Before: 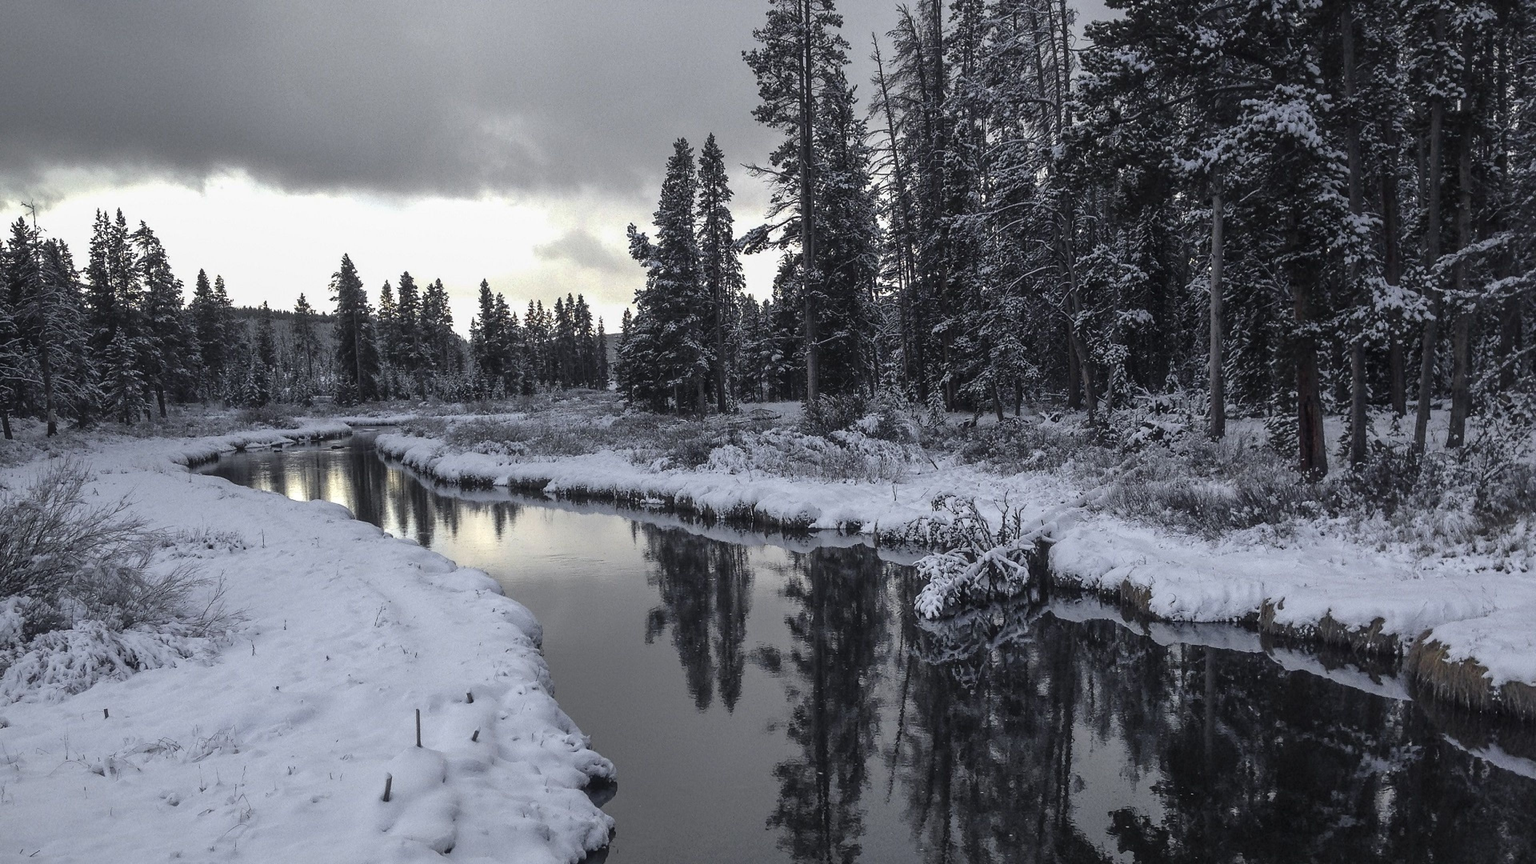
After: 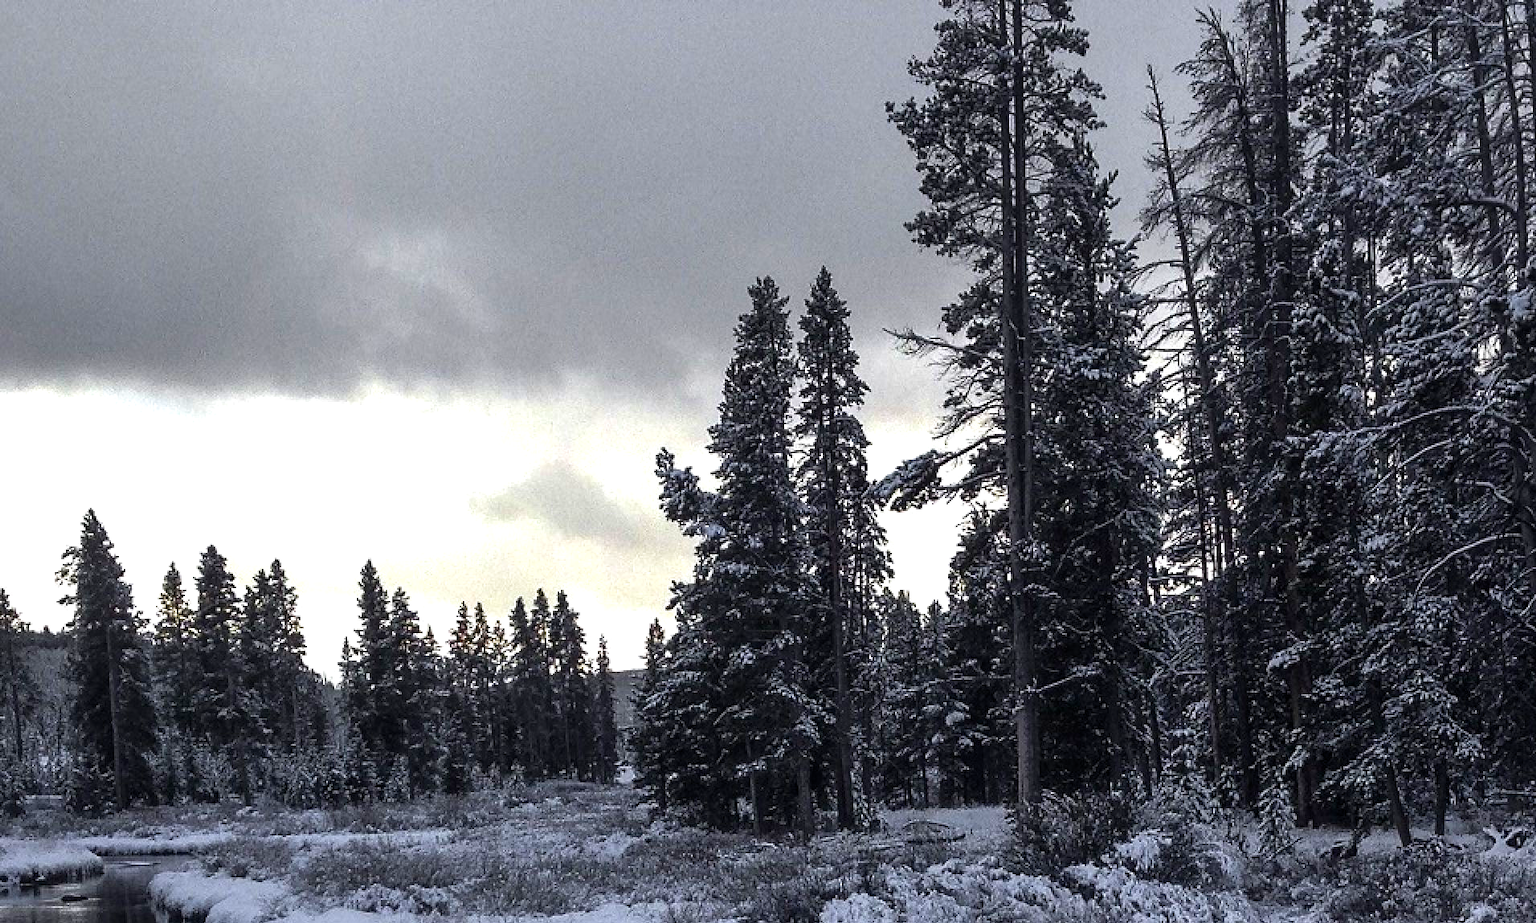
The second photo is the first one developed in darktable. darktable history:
crop: left 19.597%, right 30.593%, bottom 46.729%
velvia: on, module defaults
color balance rgb: global offset › luminance -0.478%, perceptual saturation grading › global saturation 30.809%, contrast 15.072%
